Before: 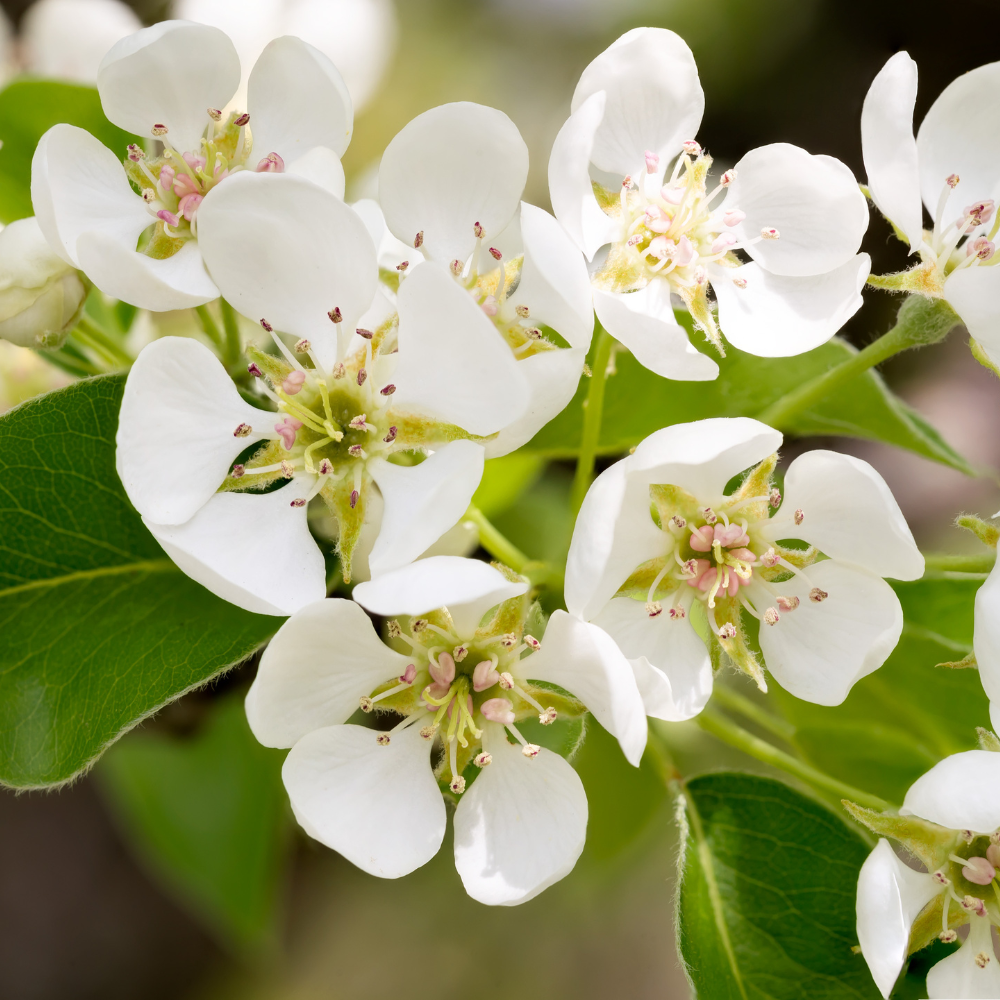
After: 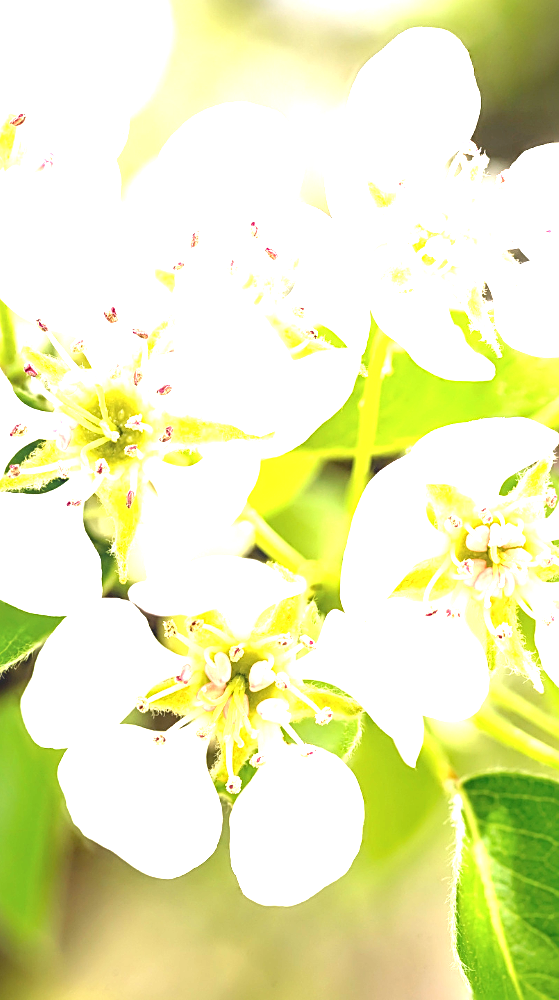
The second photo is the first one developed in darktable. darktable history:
crop and rotate: left 22.449%, right 21.61%
exposure: black level correction 0, exposure 1.959 EV, compensate highlight preservation false
sharpen: on, module defaults
local contrast: detail 109%
